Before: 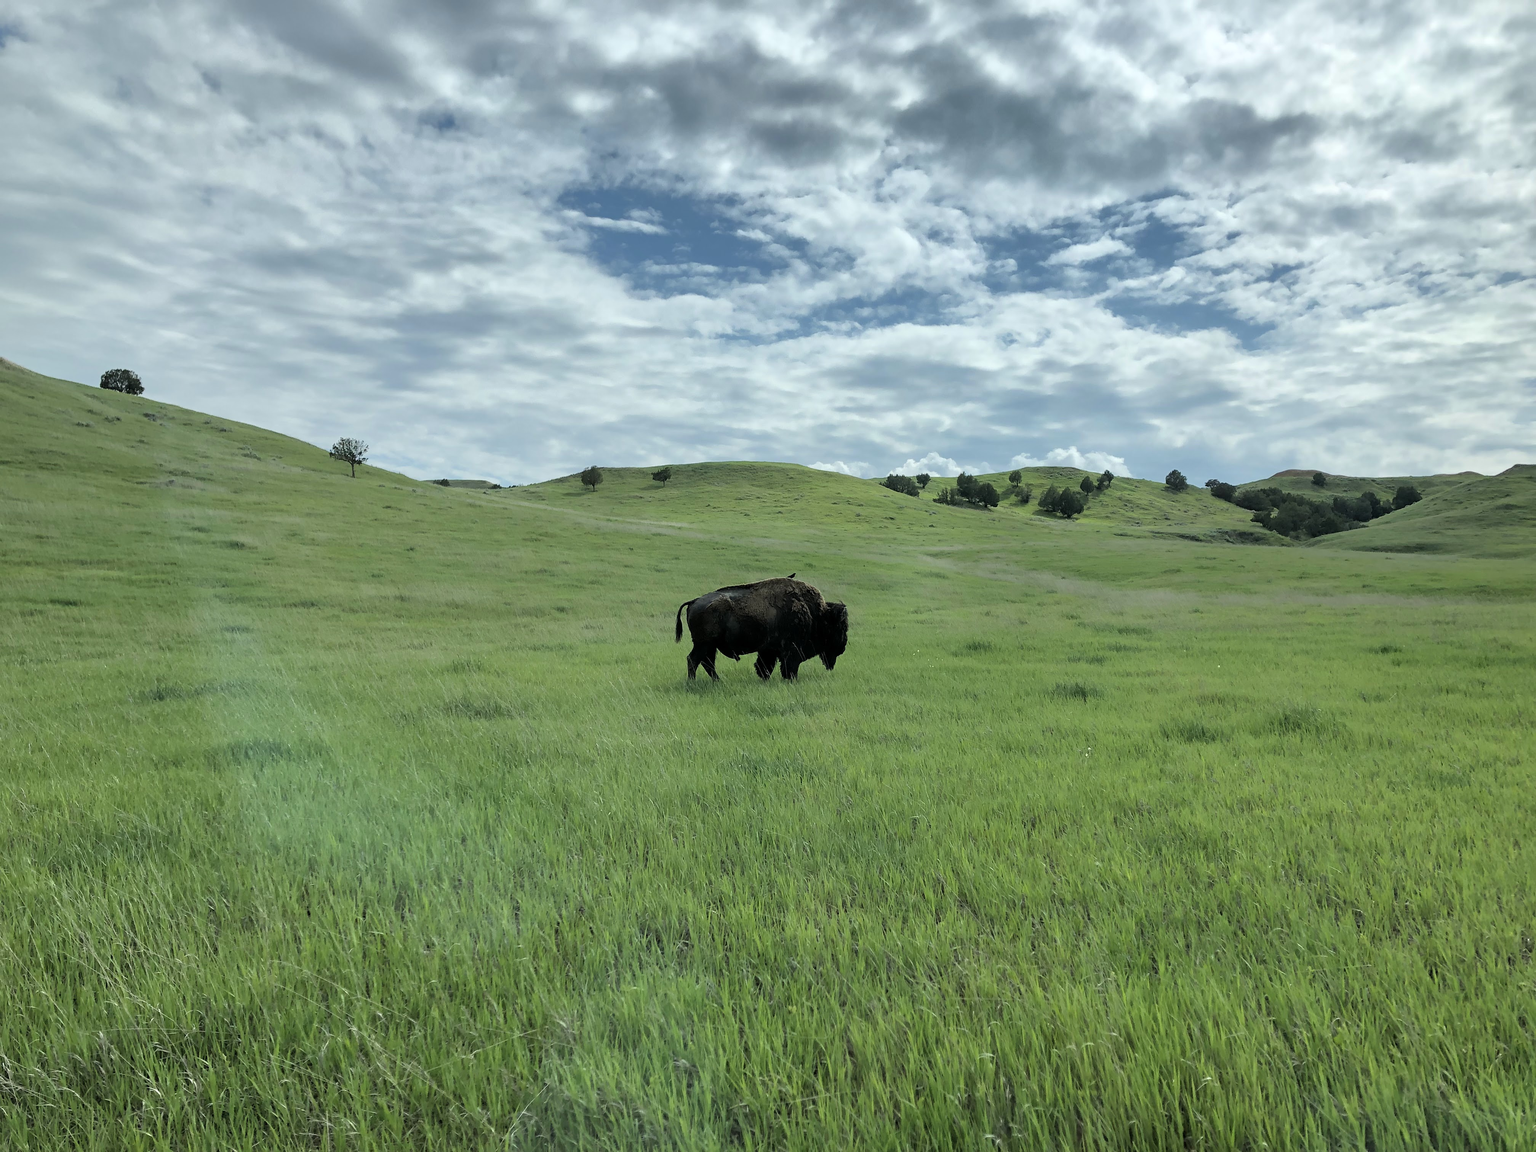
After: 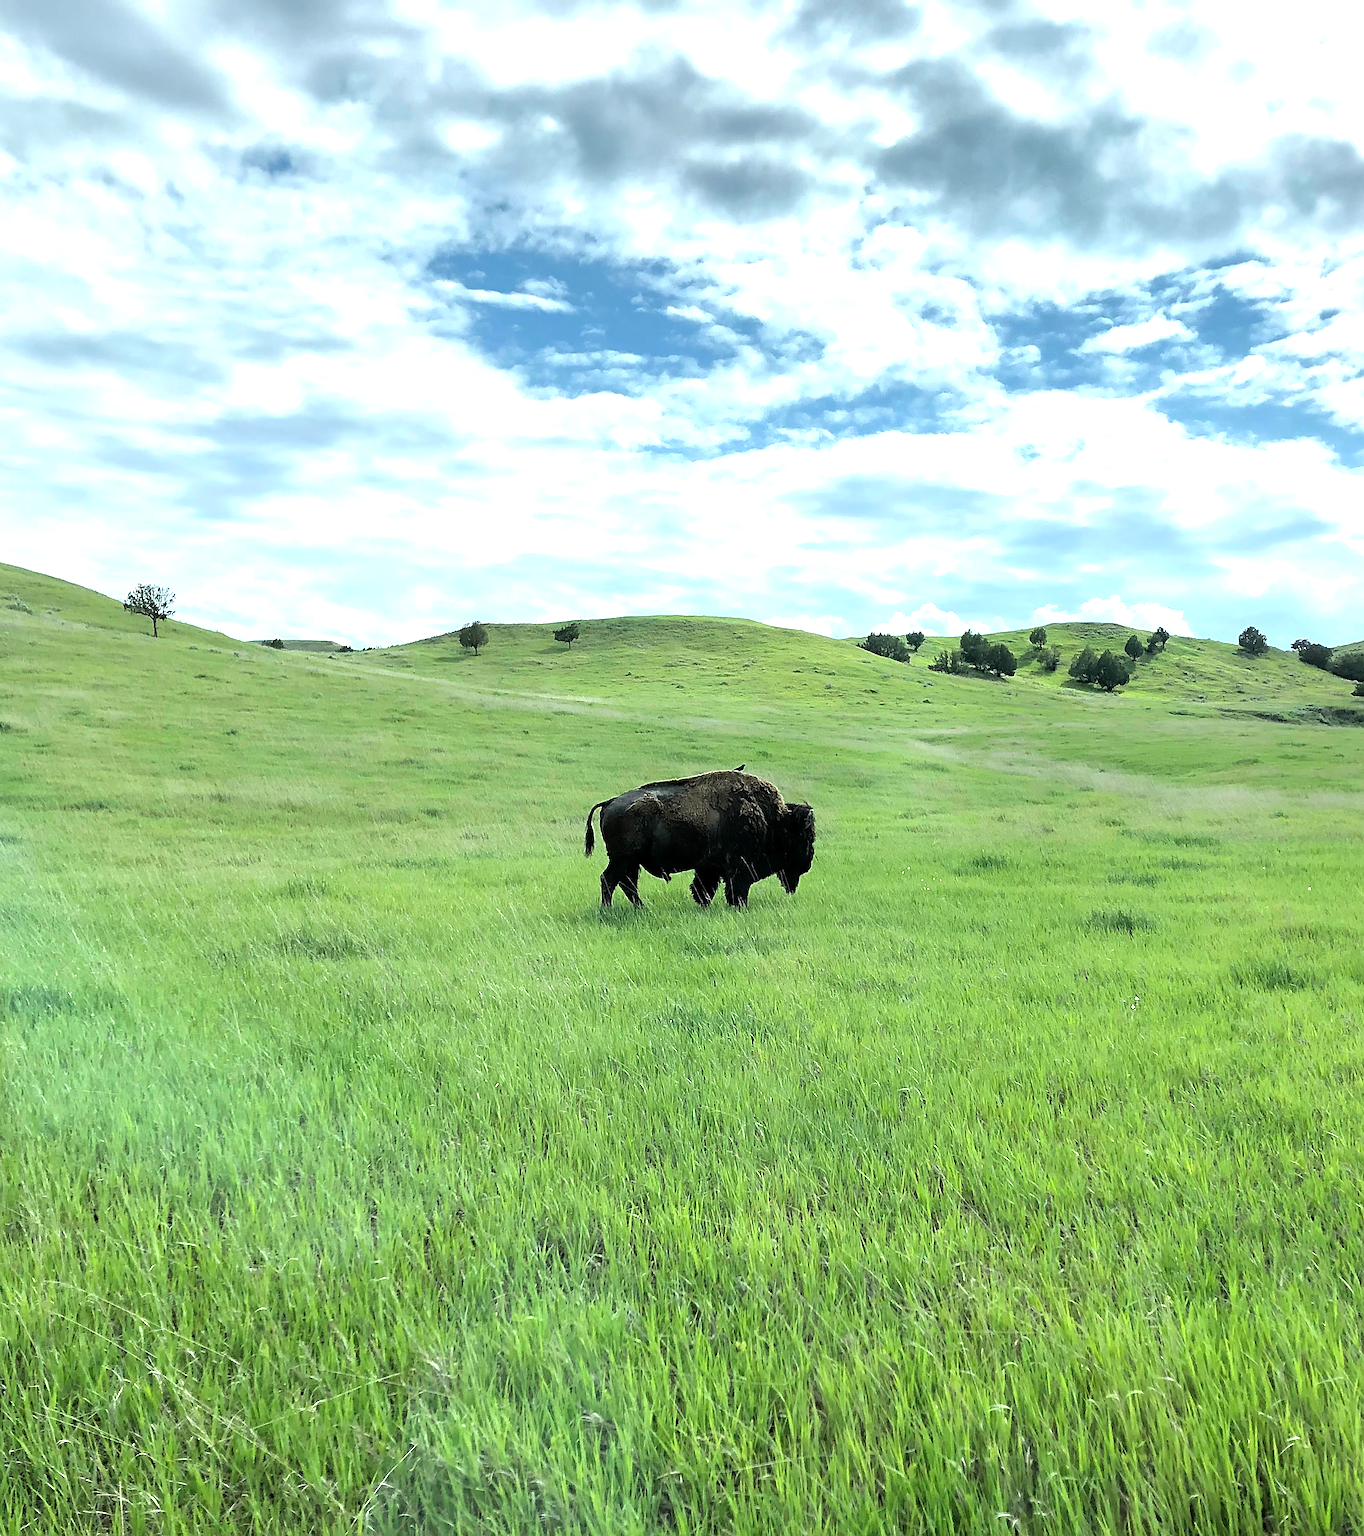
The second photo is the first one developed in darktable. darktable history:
sharpen: on, module defaults
crop: left 15.427%, right 17.913%
levels: levels [0, 0.374, 0.749]
